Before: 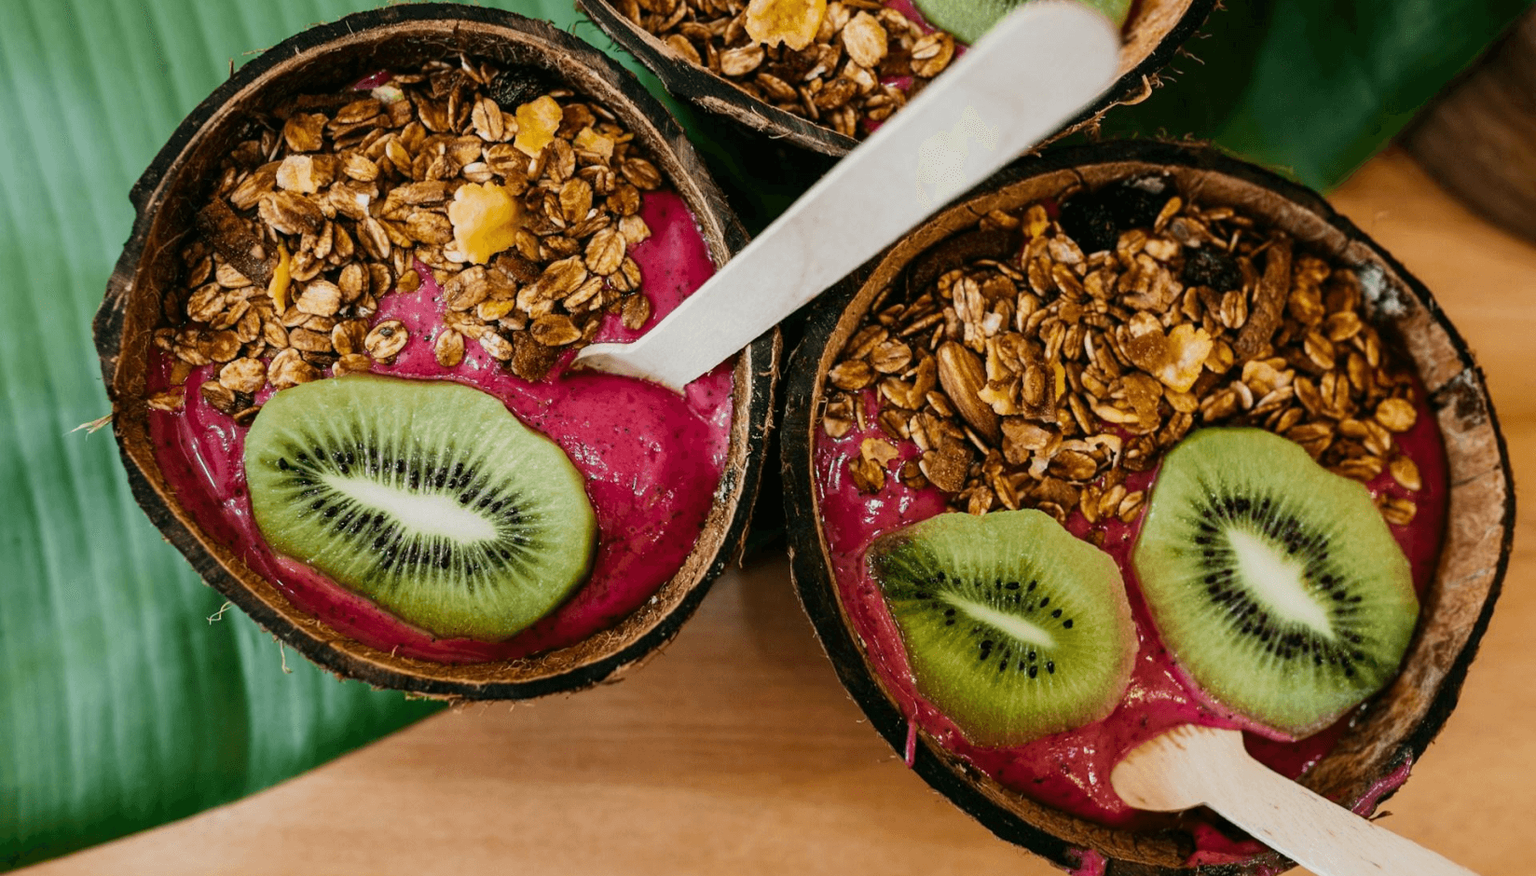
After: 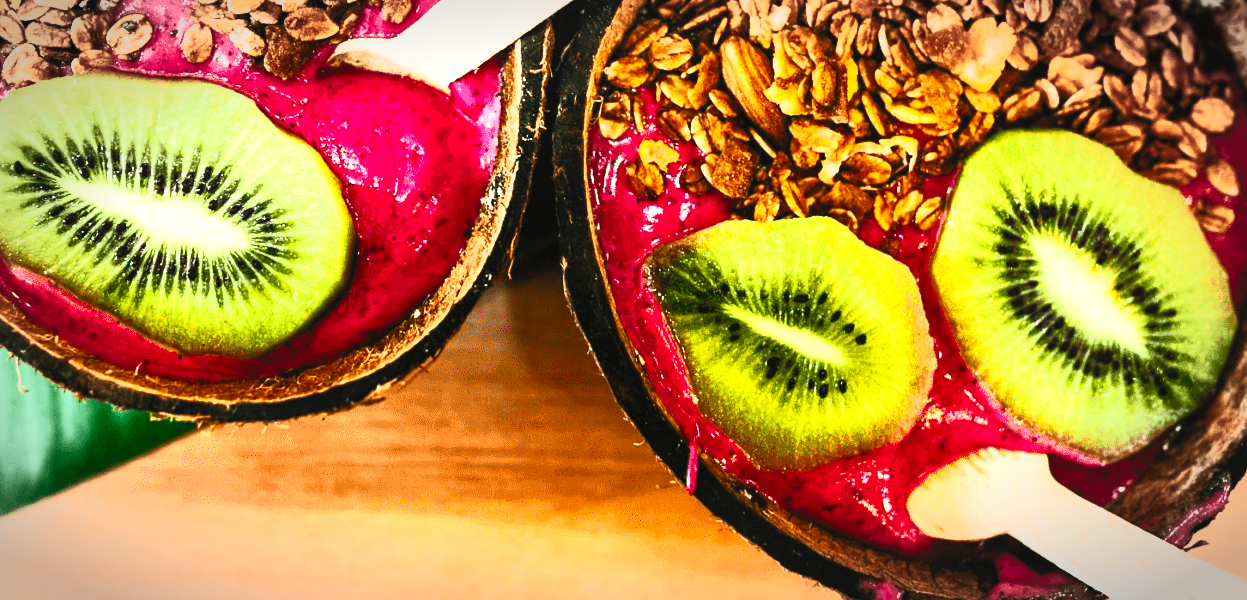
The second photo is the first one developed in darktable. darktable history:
exposure: black level correction -0.005, exposure 0.054 EV, compensate highlight preservation false
vignetting: automatic ratio true
local contrast: mode bilateral grid, contrast 25, coarseness 60, detail 151%, midtone range 0.2
contrast brightness saturation: contrast 1, brightness 1, saturation 1
filmic rgb: black relative exposure -7.65 EV, white relative exposure 4.56 EV, hardness 3.61, color science v6 (2022)
crop and rotate: left 17.299%, top 35.115%, right 7.015%, bottom 1.024%
